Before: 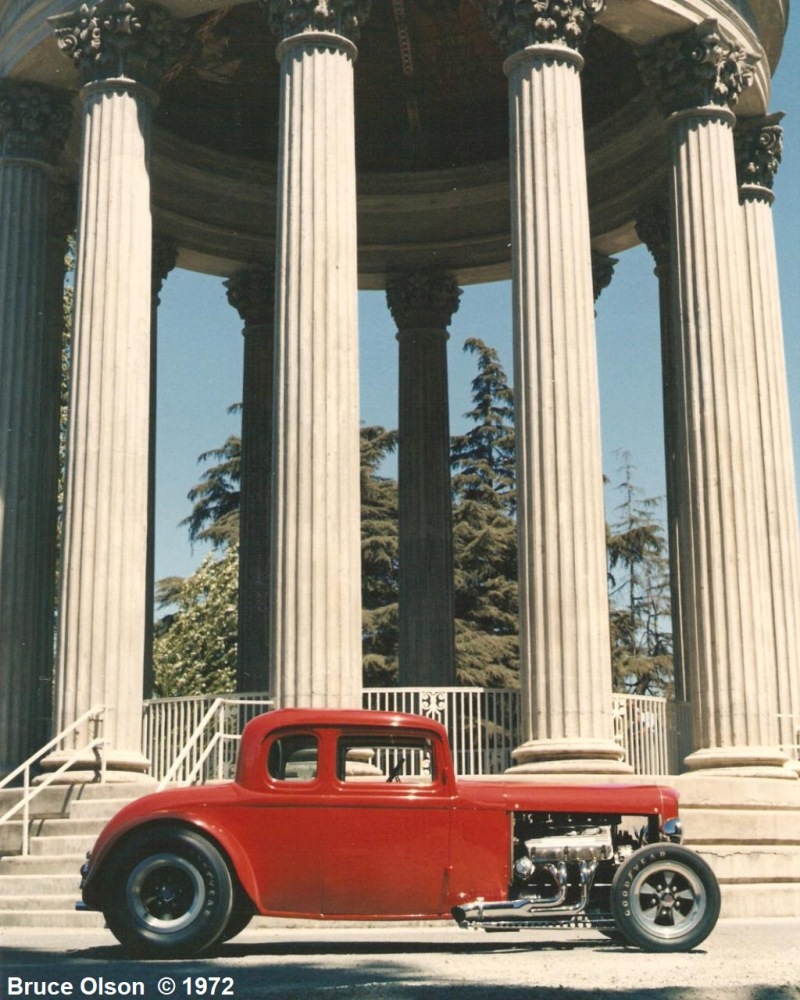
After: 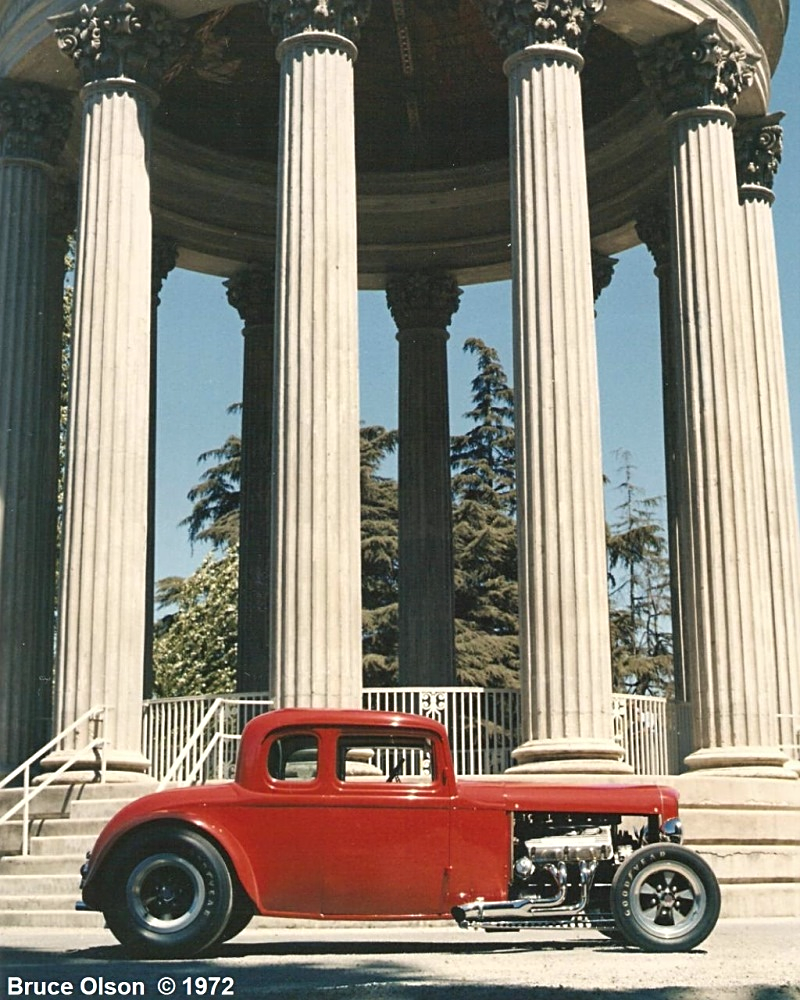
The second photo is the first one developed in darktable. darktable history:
white balance: red 0.986, blue 1.01
contrast equalizer: octaves 7, y [[0.515 ×6], [0.507 ×6], [0.425 ×6], [0 ×6], [0 ×6]]
sharpen: on, module defaults
